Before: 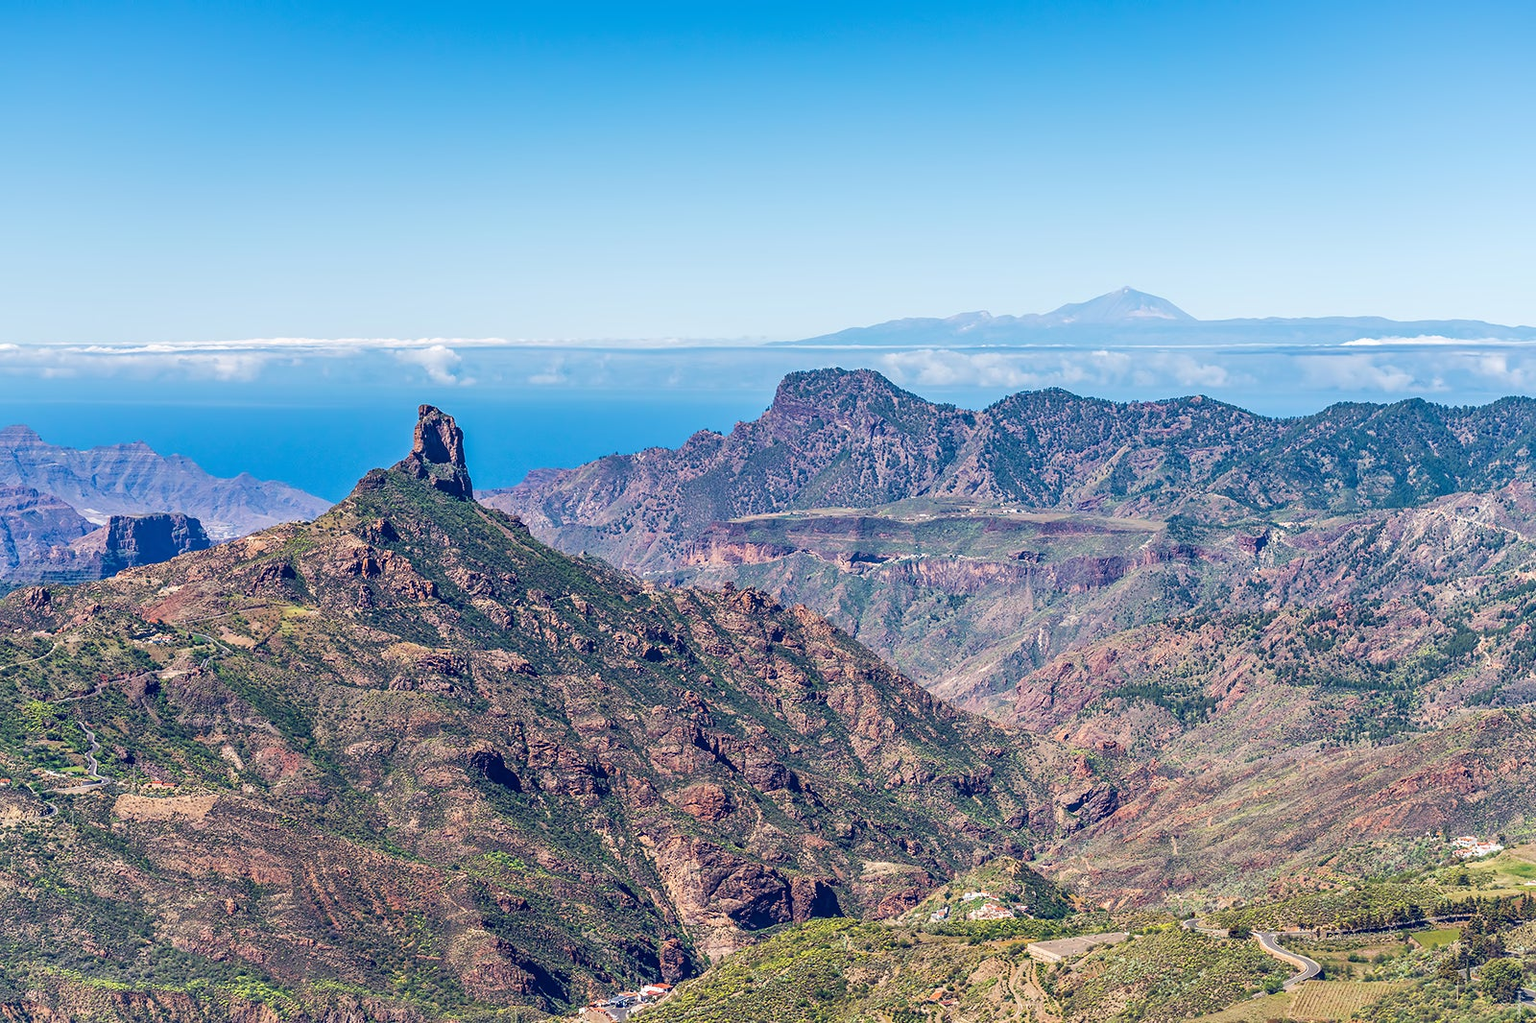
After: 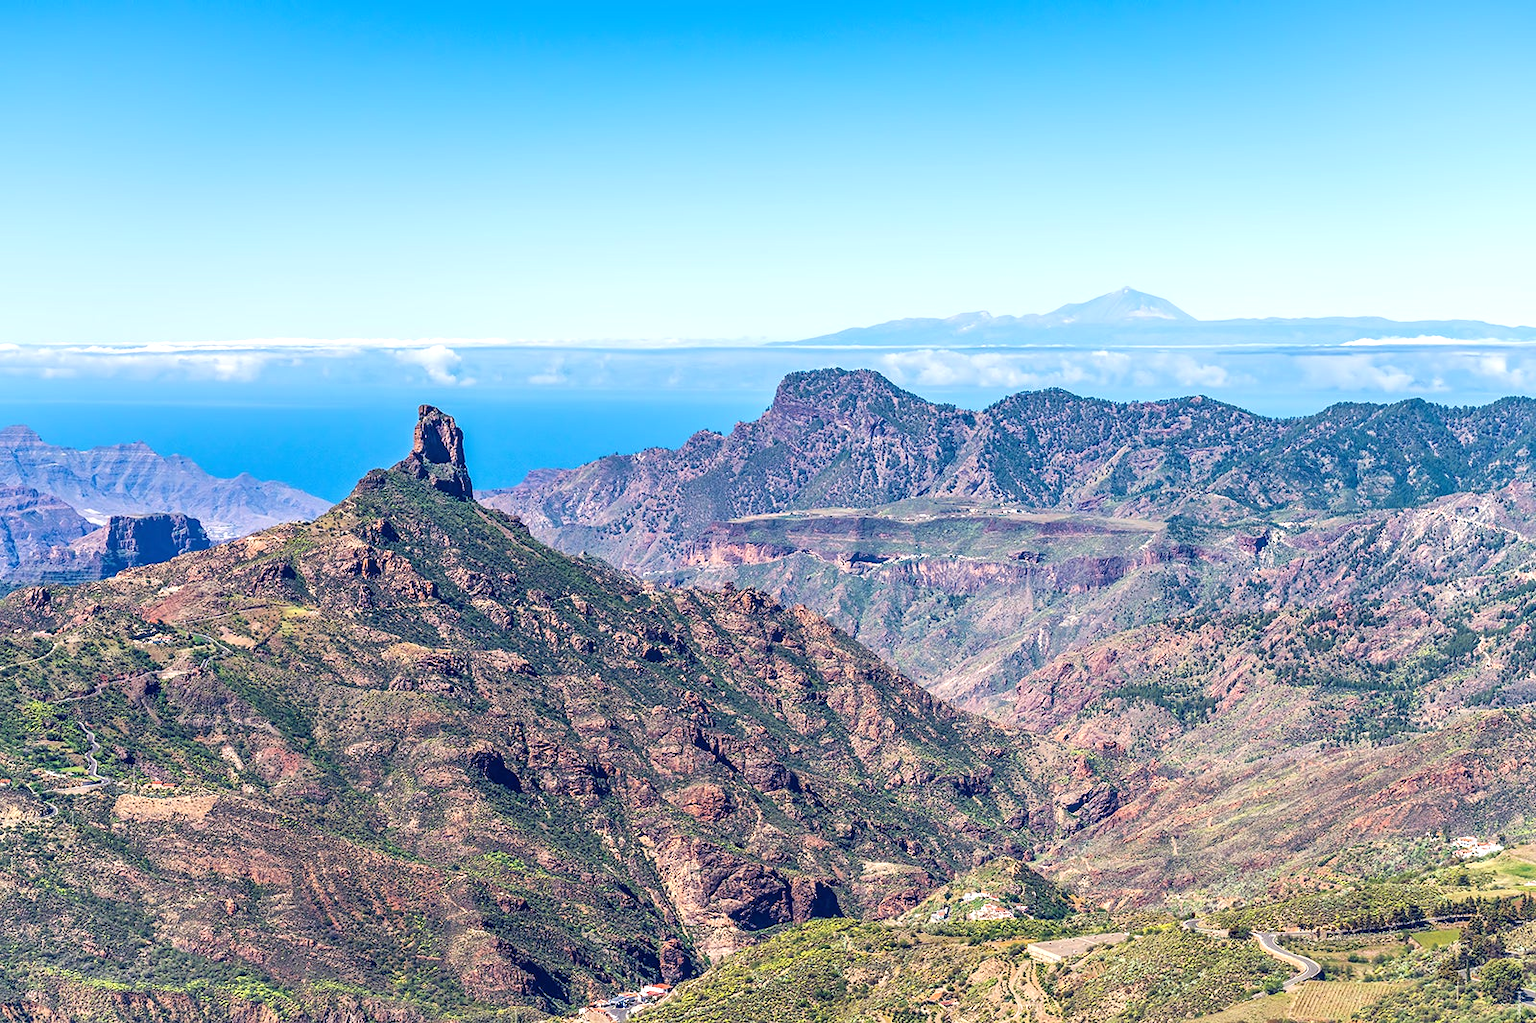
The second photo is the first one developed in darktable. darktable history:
tone equalizer: -8 EV -0.405 EV, -7 EV -0.386 EV, -6 EV -0.356 EV, -5 EV -0.251 EV, -3 EV 0.208 EV, -2 EV 0.333 EV, -1 EV 0.395 EV, +0 EV 0.399 EV
